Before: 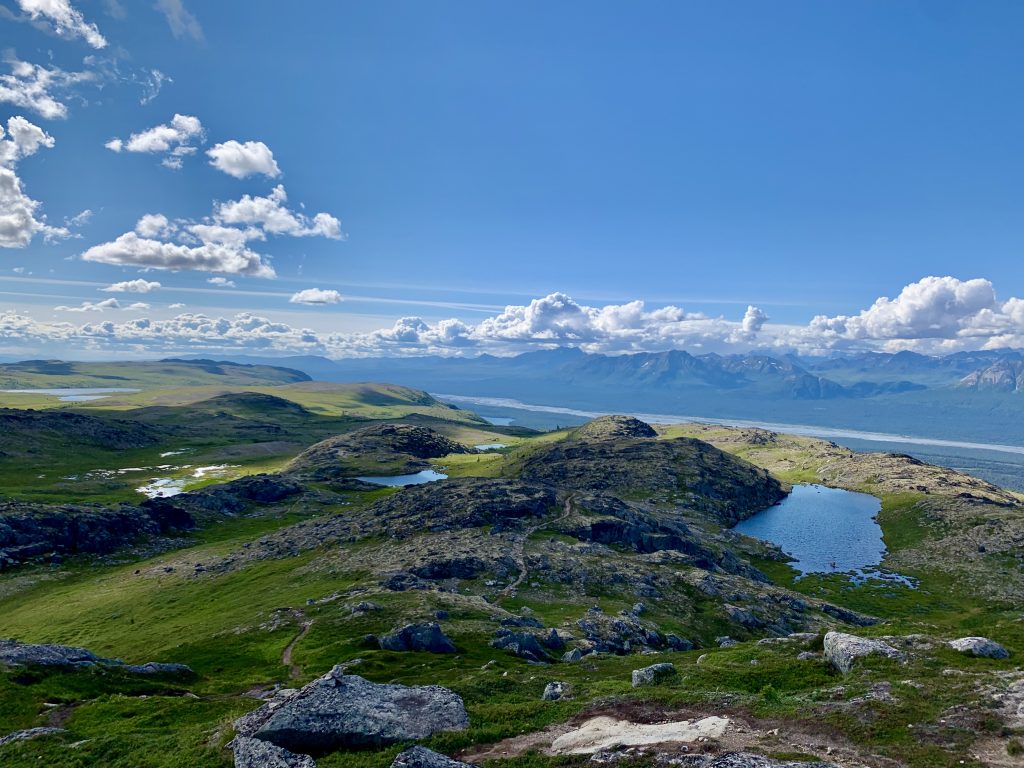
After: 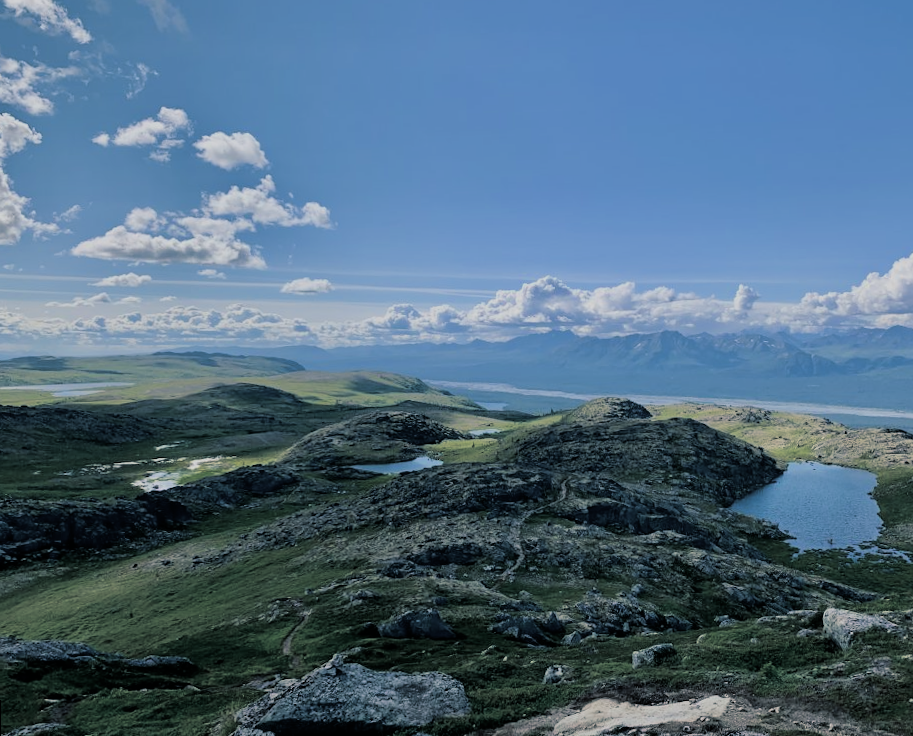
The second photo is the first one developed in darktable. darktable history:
crop: right 9.509%, bottom 0.031%
split-toning: shadows › hue 205.2°, shadows › saturation 0.29, highlights › hue 50.4°, highlights › saturation 0.38, balance -49.9
filmic rgb: black relative exposure -7.65 EV, white relative exposure 4.56 EV, hardness 3.61
rotate and perspective: rotation -1.42°, crop left 0.016, crop right 0.984, crop top 0.035, crop bottom 0.965
